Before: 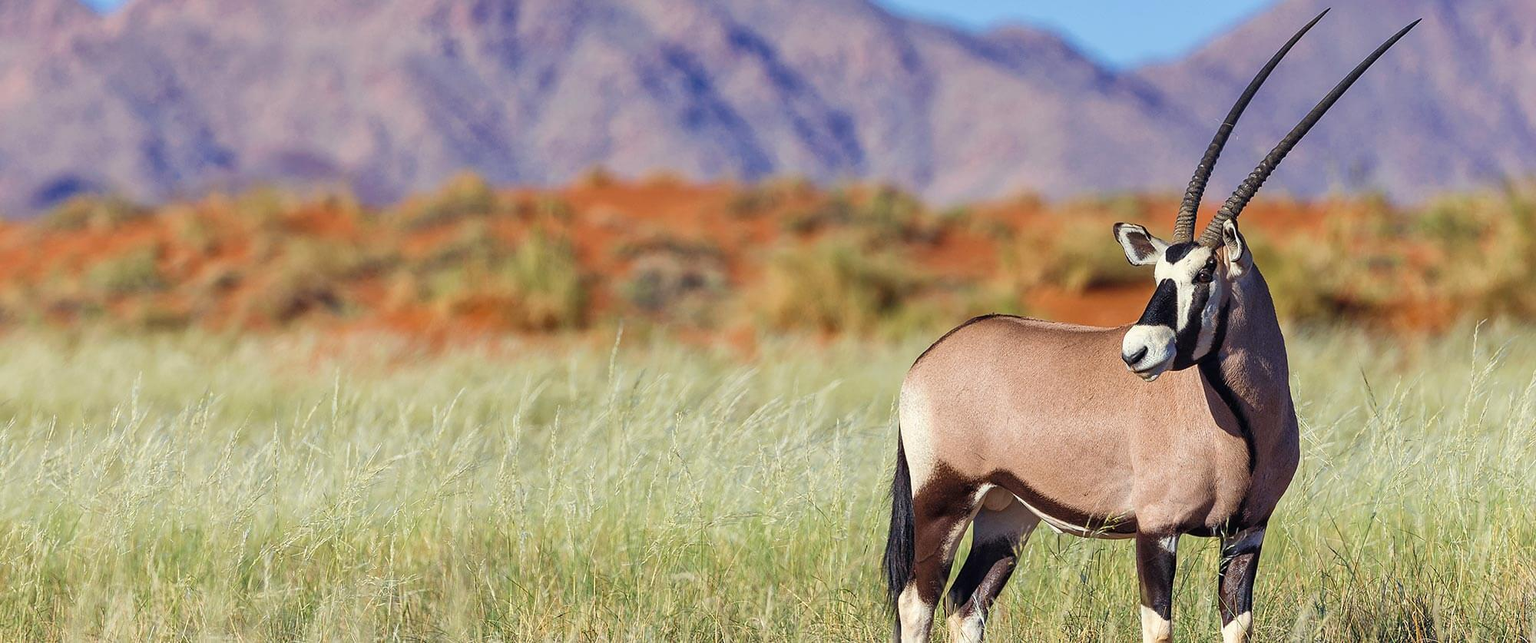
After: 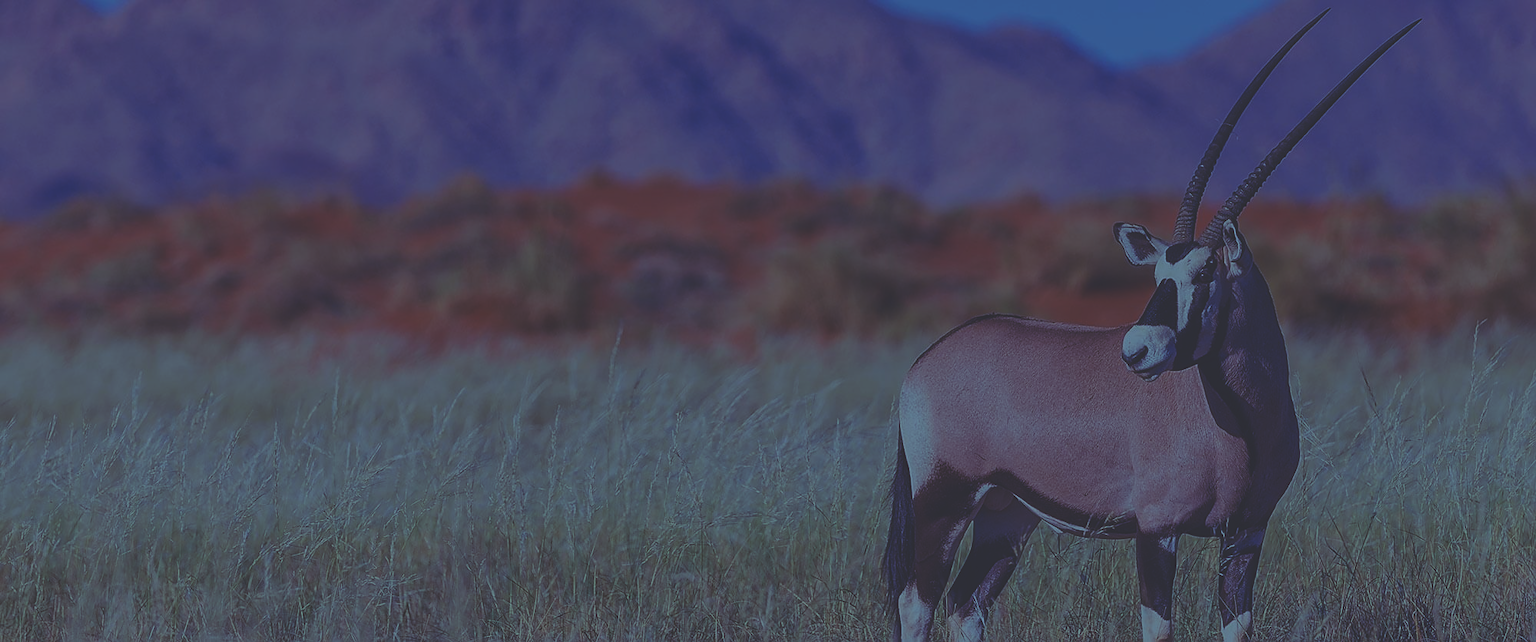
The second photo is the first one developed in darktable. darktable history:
sharpen: radius 1.864, amount 0.398, threshold 1.271
color balance: output saturation 110%
exposure: exposure -2.002 EV, compensate highlight preservation false
rgb curve: curves: ch0 [(0, 0.186) (0.314, 0.284) (0.576, 0.466) (0.805, 0.691) (0.936, 0.886)]; ch1 [(0, 0.186) (0.314, 0.284) (0.581, 0.534) (0.771, 0.746) (0.936, 0.958)]; ch2 [(0, 0.216) (0.275, 0.39) (1, 1)], mode RGB, independent channels, compensate middle gray true, preserve colors none
